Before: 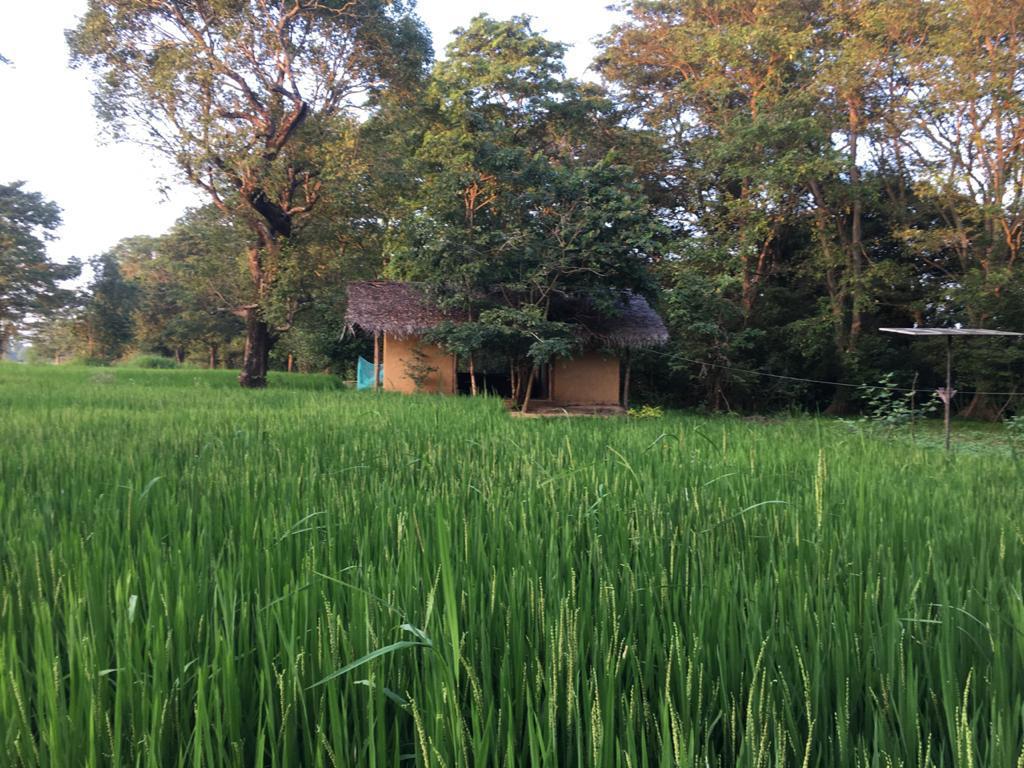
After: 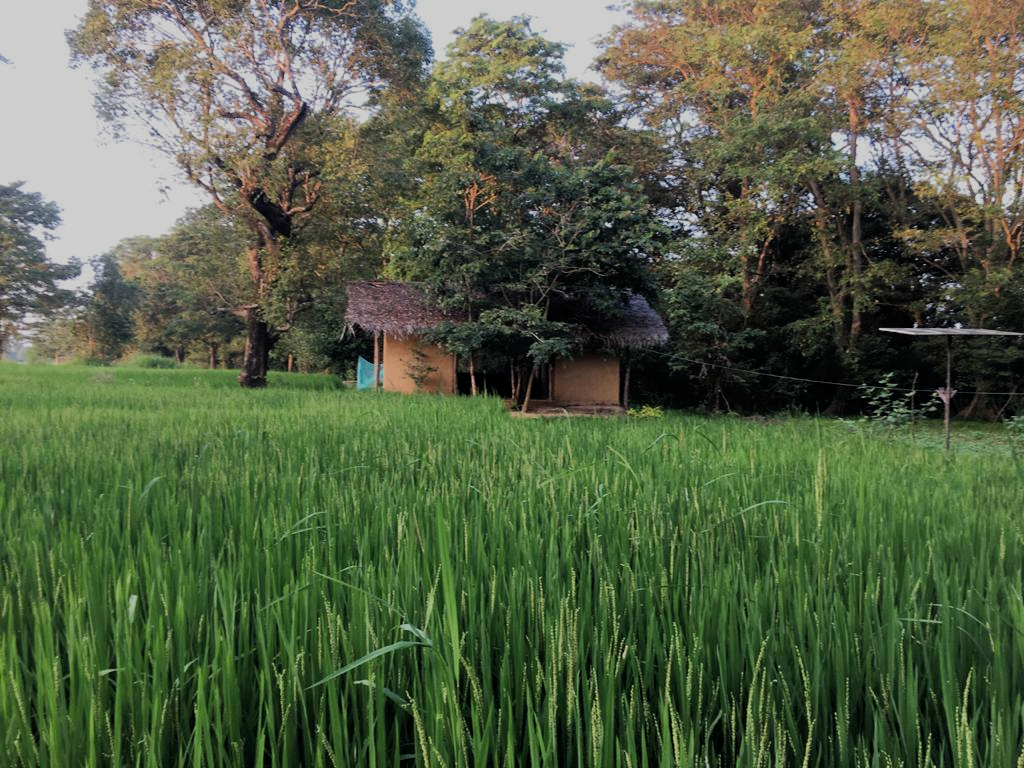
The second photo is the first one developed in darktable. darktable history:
filmic rgb: black relative exposure -7.09 EV, white relative exposure 5.36 EV, hardness 3.03
